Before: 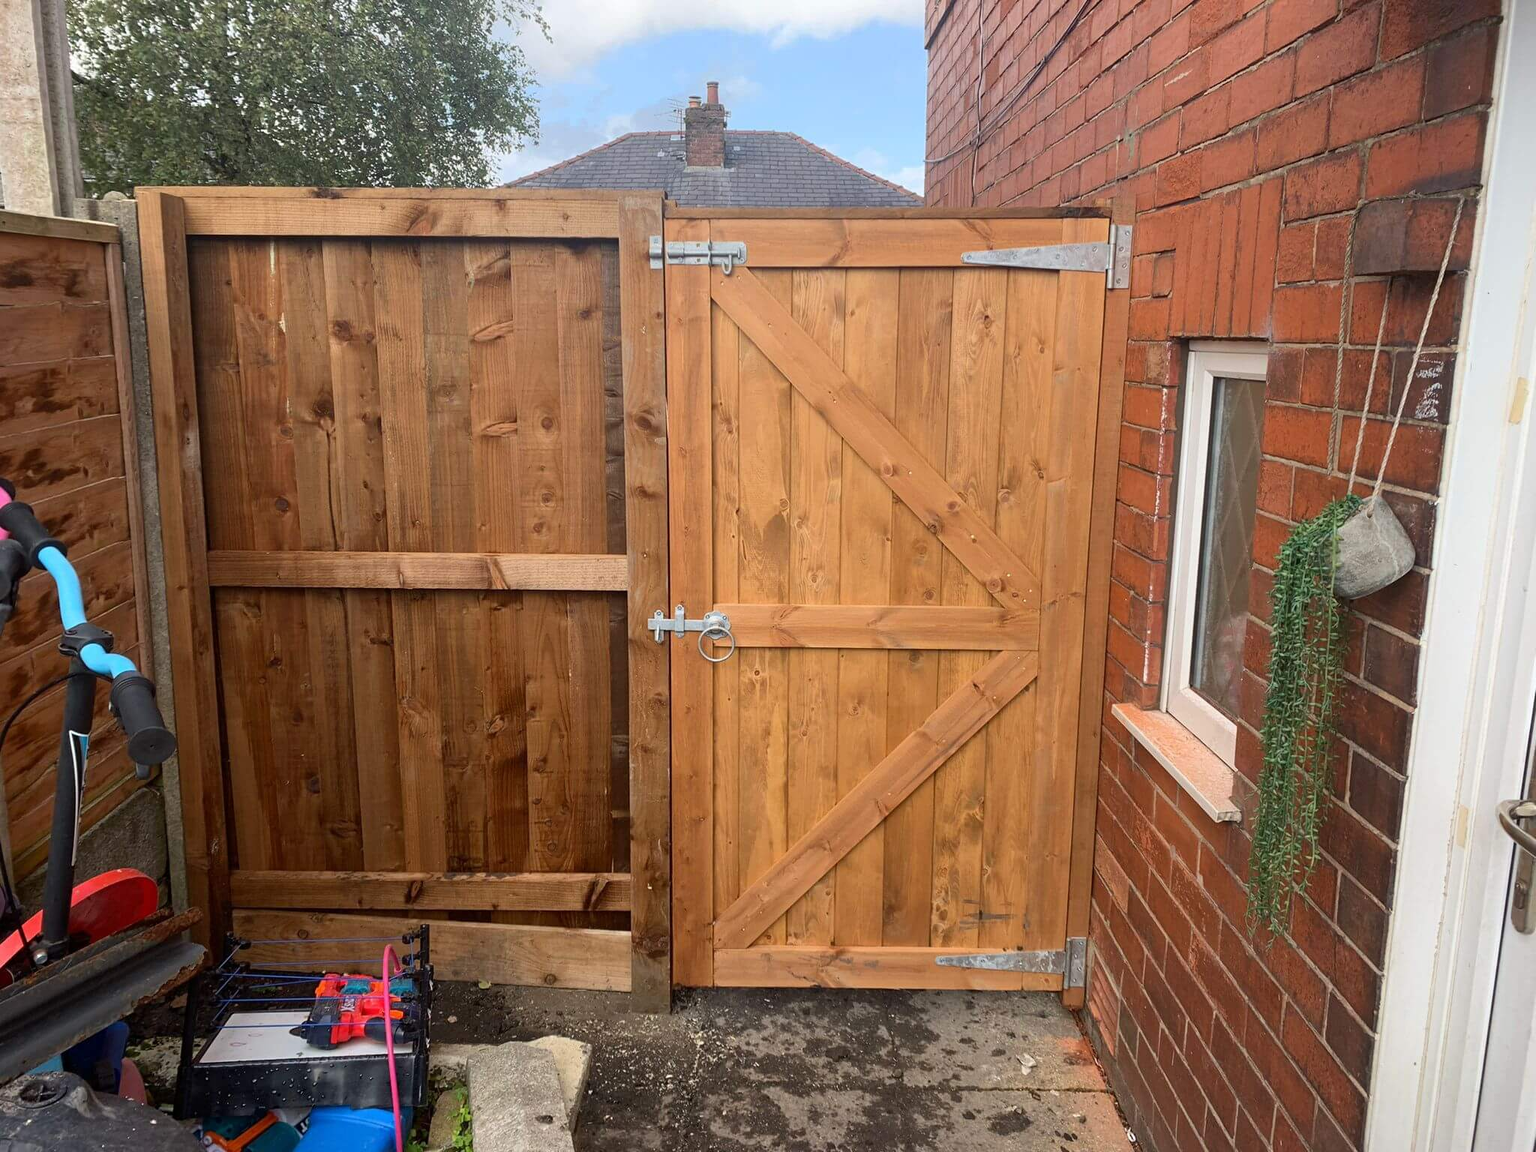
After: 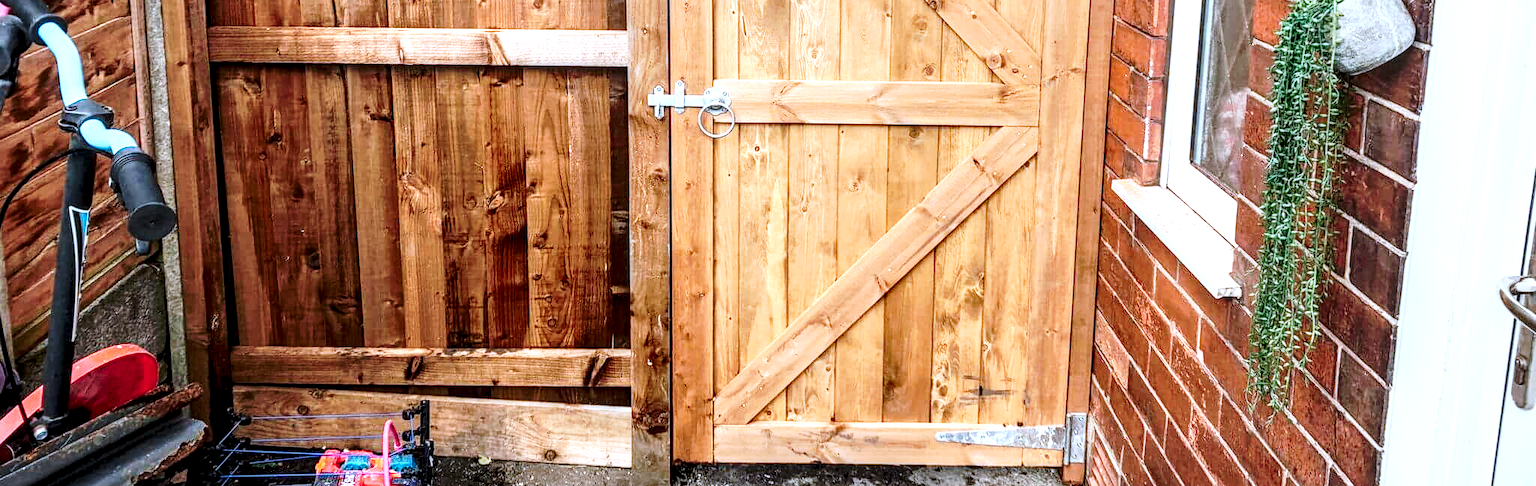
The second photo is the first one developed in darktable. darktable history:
local contrast: highlights 19%, detail 186%
color correction: highlights a* -2.24, highlights b* -18.1
crop: top 45.551%, bottom 12.262%
tone curve: curves: ch0 [(0, 0) (0.003, 0.003) (0.011, 0.013) (0.025, 0.029) (0.044, 0.052) (0.069, 0.082) (0.1, 0.118) (0.136, 0.161) (0.177, 0.21) (0.224, 0.27) (0.277, 0.38) (0.335, 0.49) (0.399, 0.594) (0.468, 0.692) (0.543, 0.794) (0.623, 0.857) (0.709, 0.919) (0.801, 0.955) (0.898, 0.978) (1, 1)], preserve colors none
color balance: mode lift, gamma, gain (sRGB), lift [1, 1, 1.022, 1.026]
